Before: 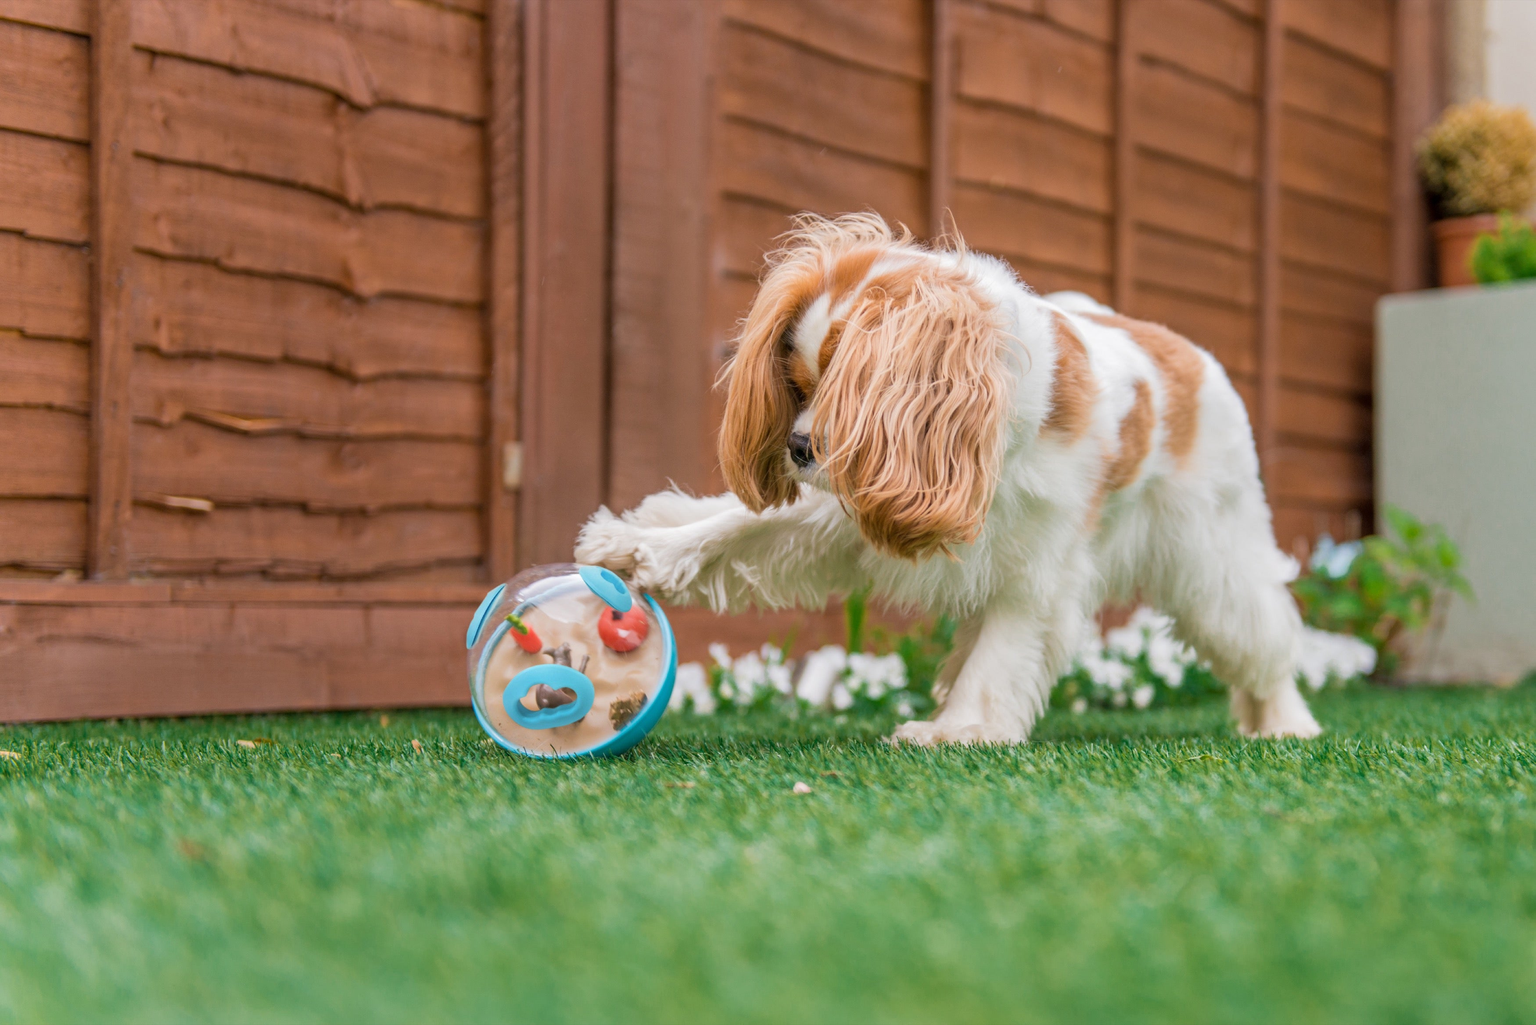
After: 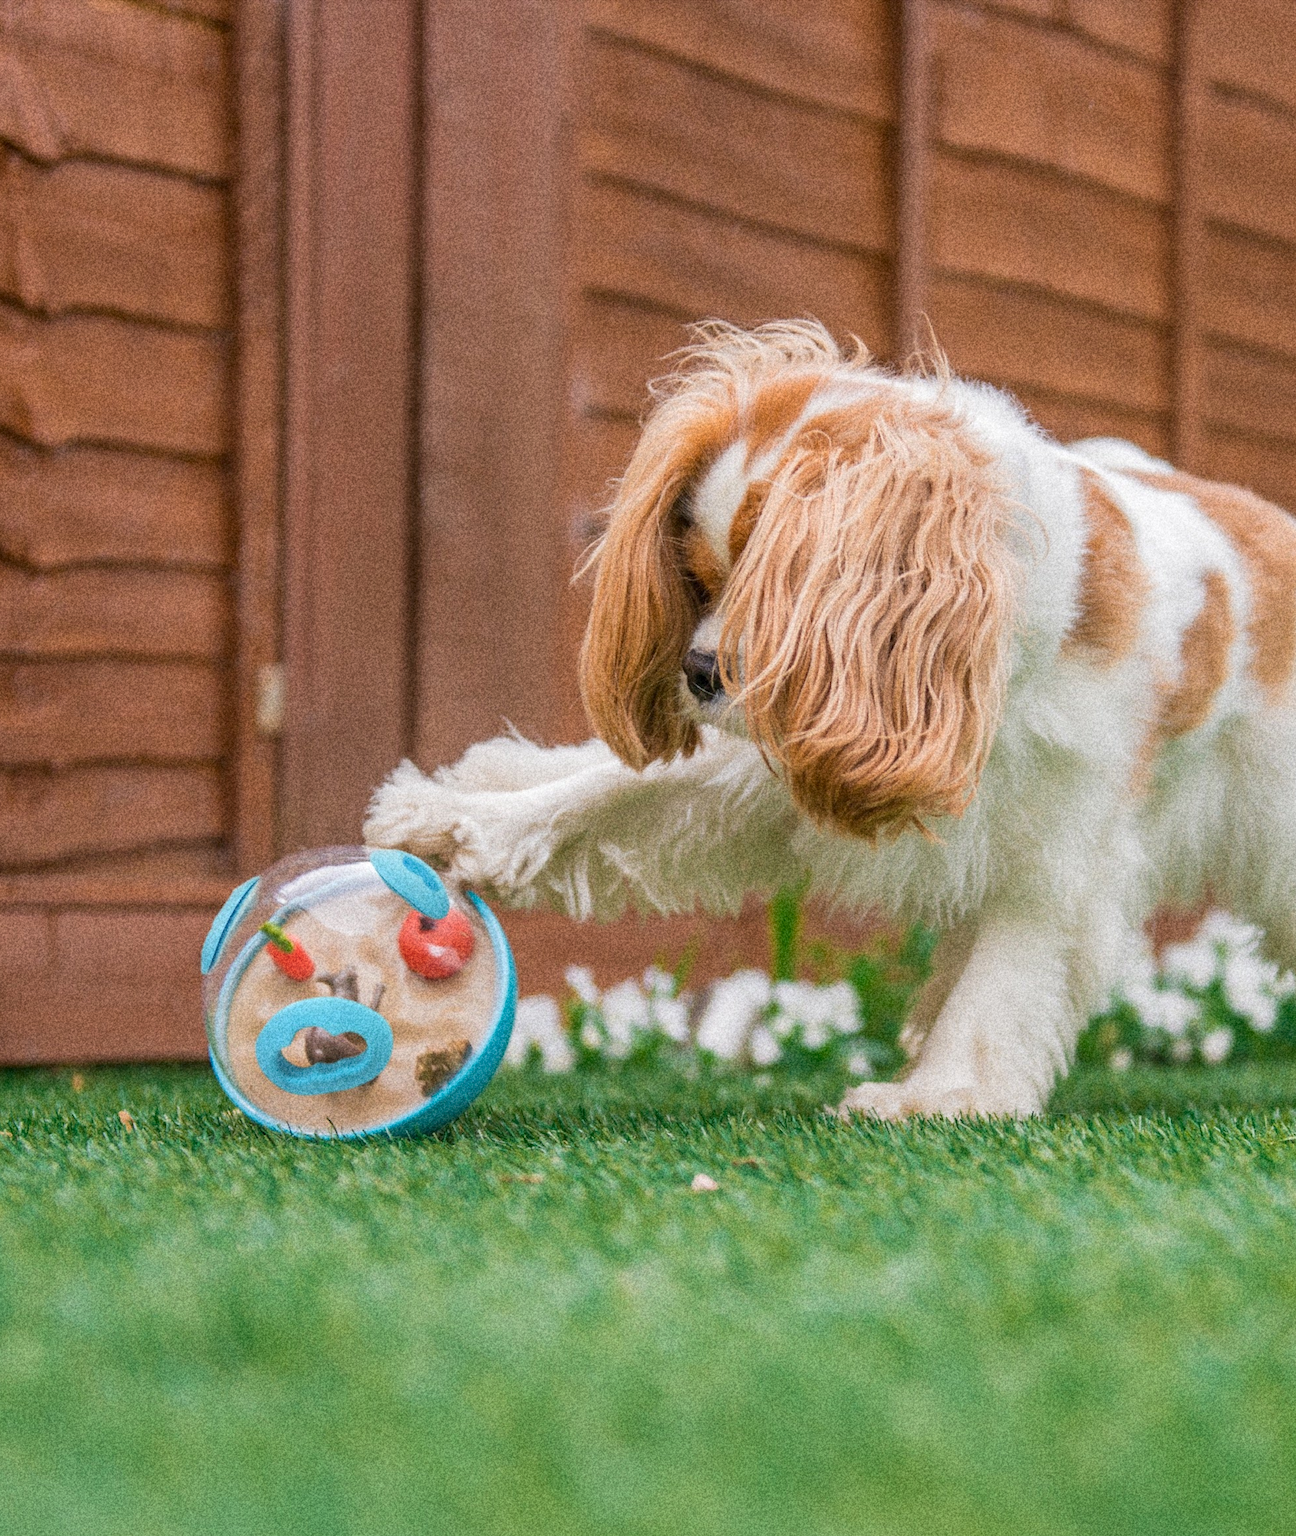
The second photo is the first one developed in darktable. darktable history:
grain: coarseness 14.49 ISO, strength 48.04%, mid-tones bias 35%
crop: left 21.674%, right 22.086%
